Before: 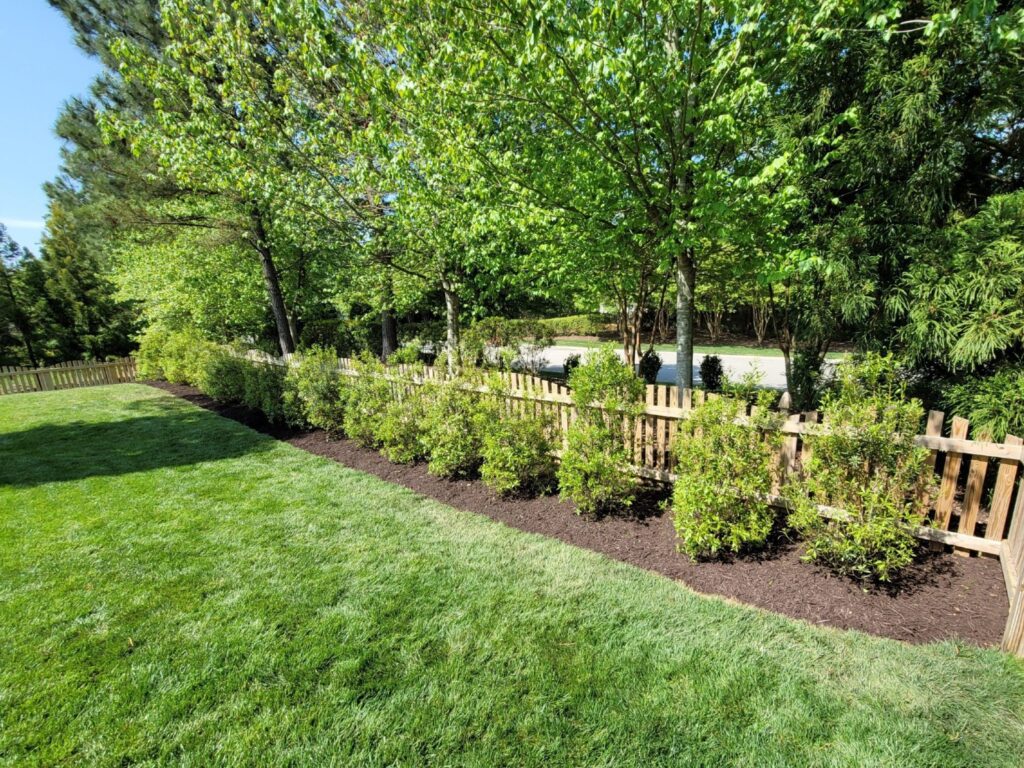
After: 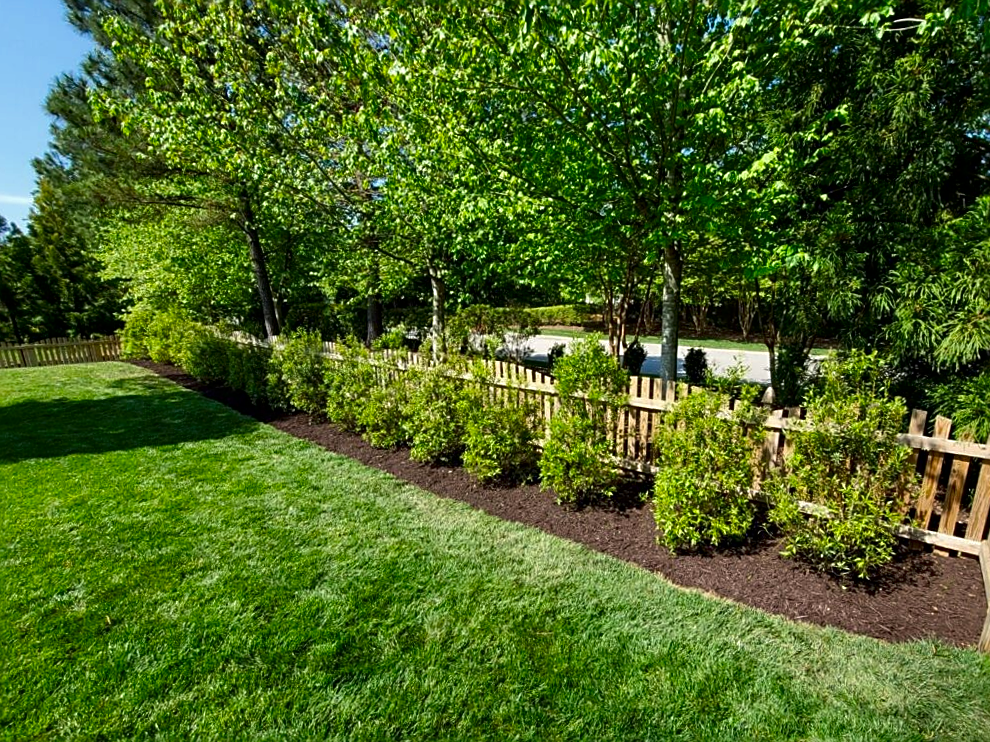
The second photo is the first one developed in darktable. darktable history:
contrast brightness saturation: brightness -0.246, saturation 0.202
sharpen: on, module defaults
crop and rotate: angle -1.47°
